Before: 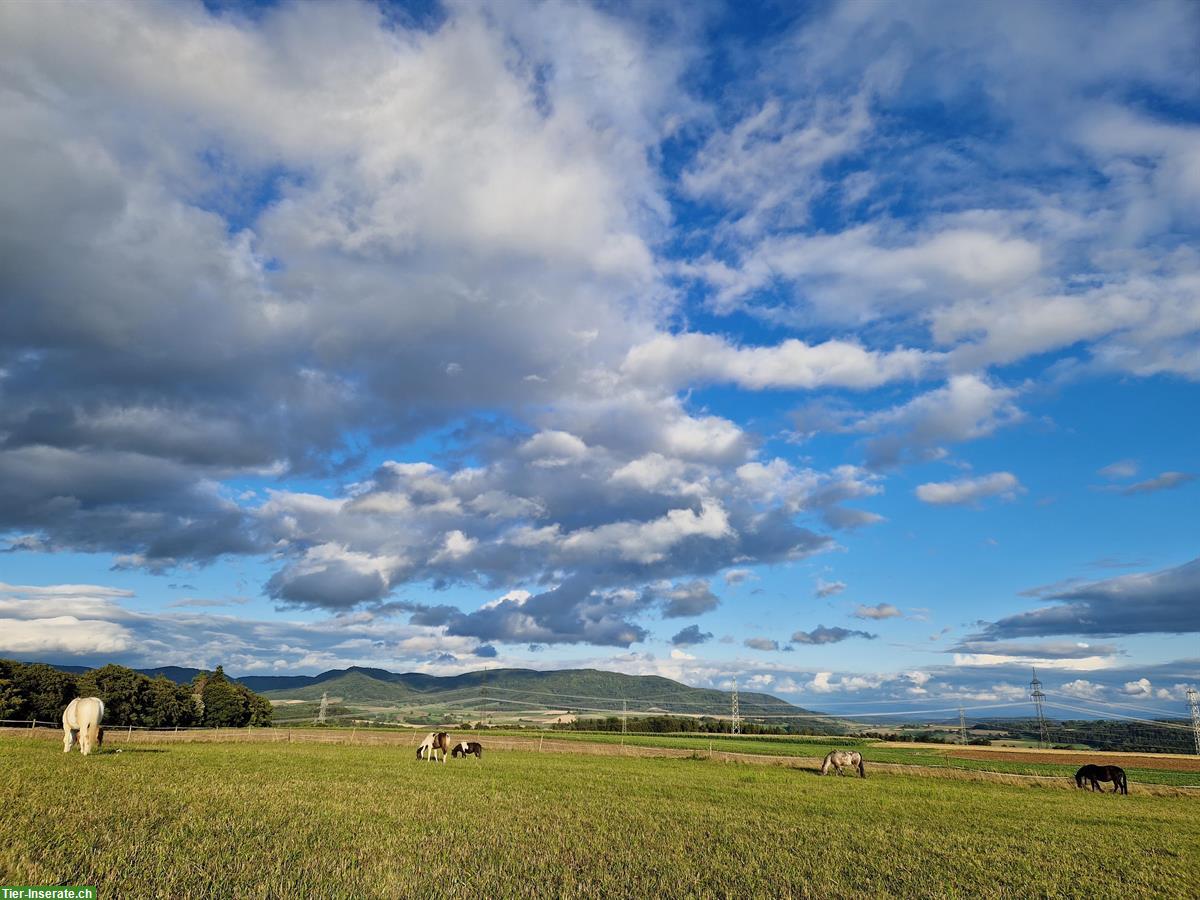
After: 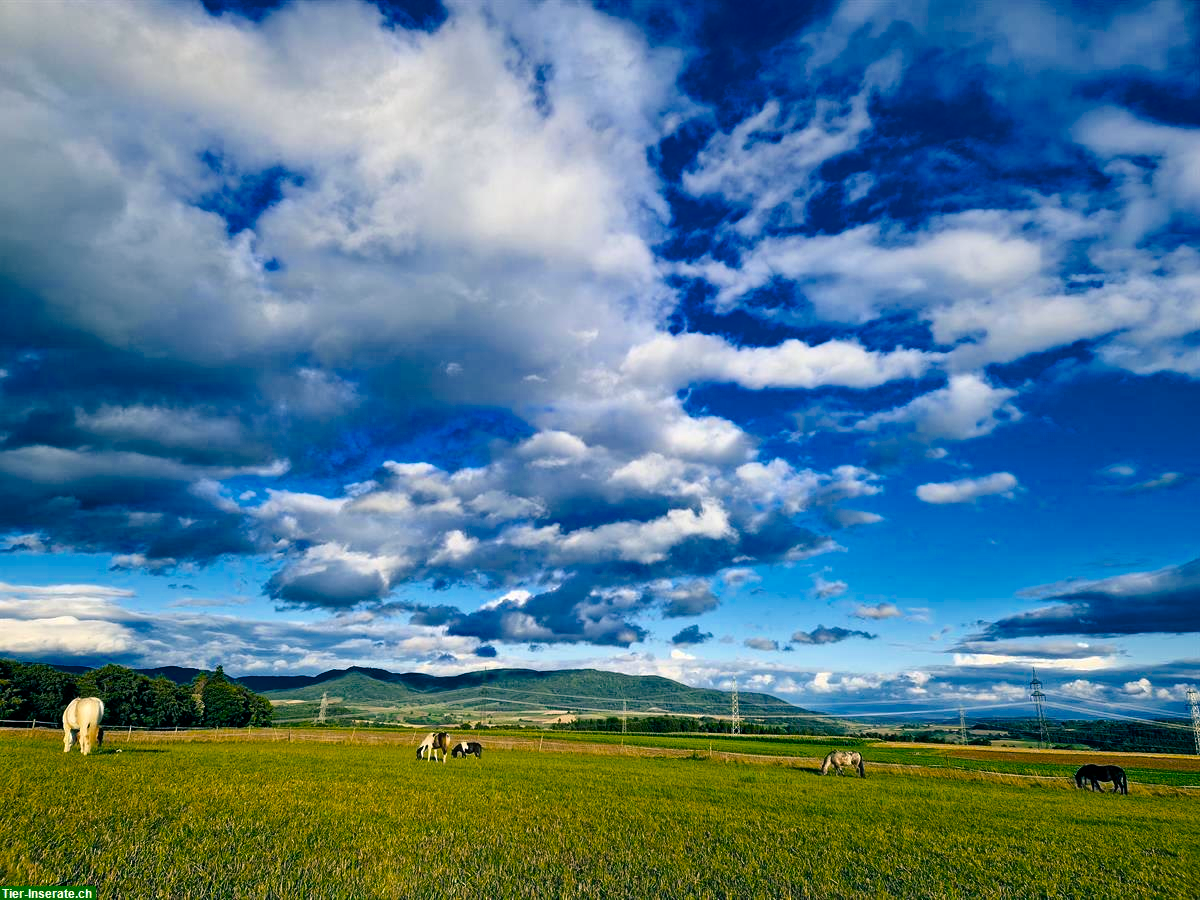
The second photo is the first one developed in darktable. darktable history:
local contrast: mode bilateral grid, contrast 15, coarseness 37, detail 105%, midtone range 0.2
color balance rgb: shadows lift › luminance -28.978%, shadows lift › chroma 10.074%, shadows lift › hue 229.85°, global offset › hue 171.11°, perceptual saturation grading › global saturation 30.513%, perceptual brilliance grading › global brilliance 2.703%, perceptual brilliance grading › highlights -3.027%, perceptual brilliance grading › shadows 3.643%, global vibrance 9.641%, contrast 14.492%, saturation formula JzAzBz (2021)
